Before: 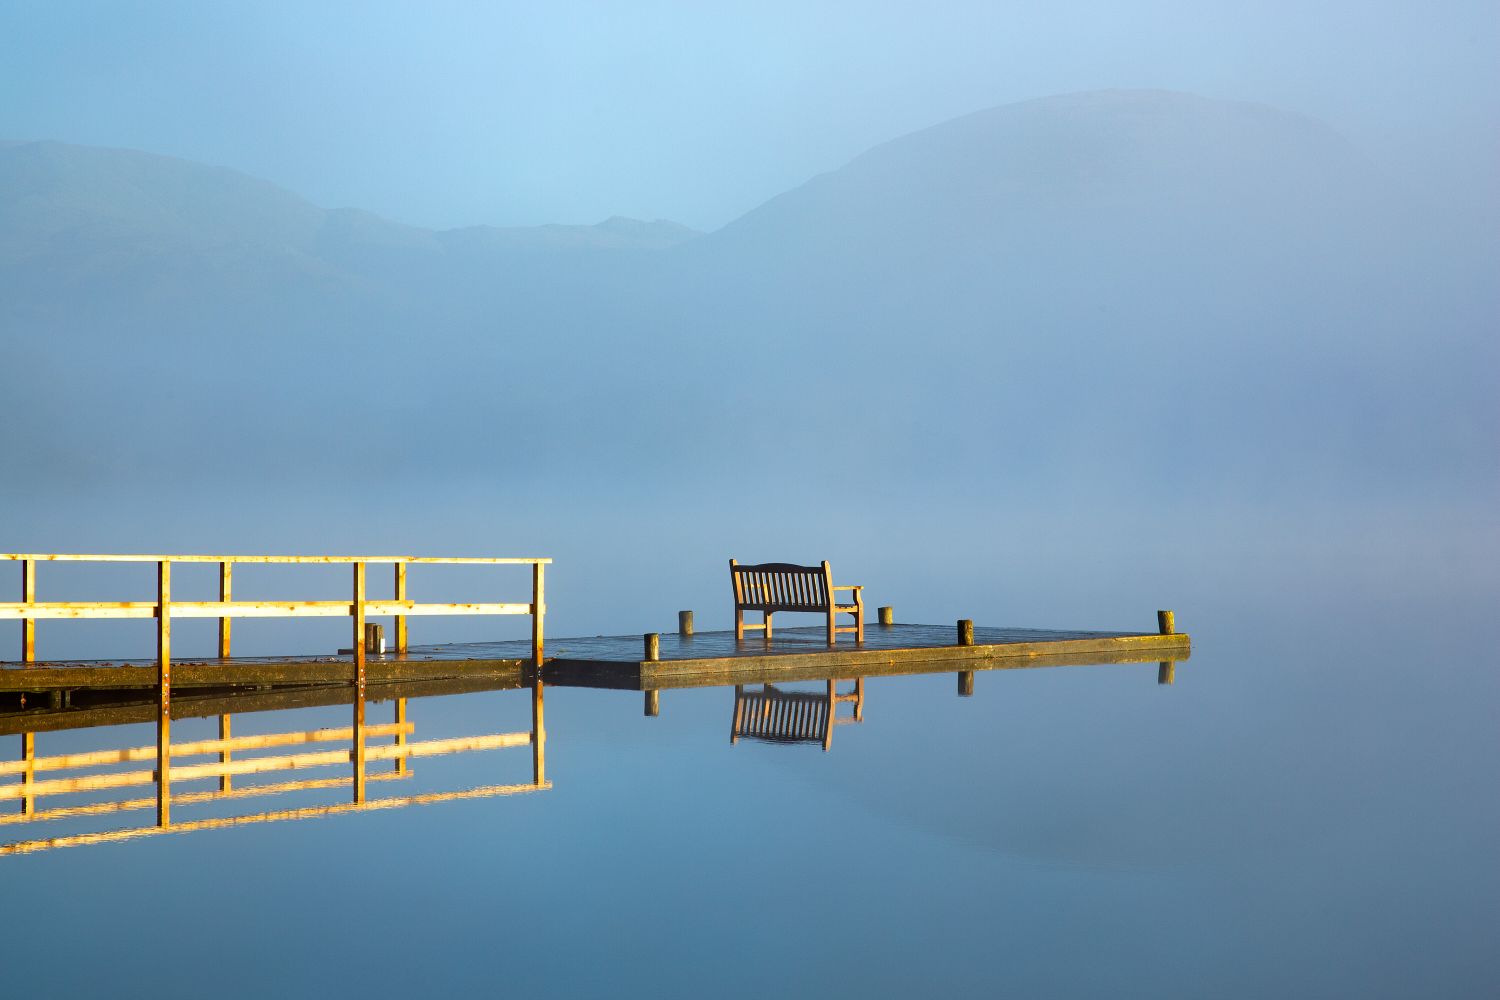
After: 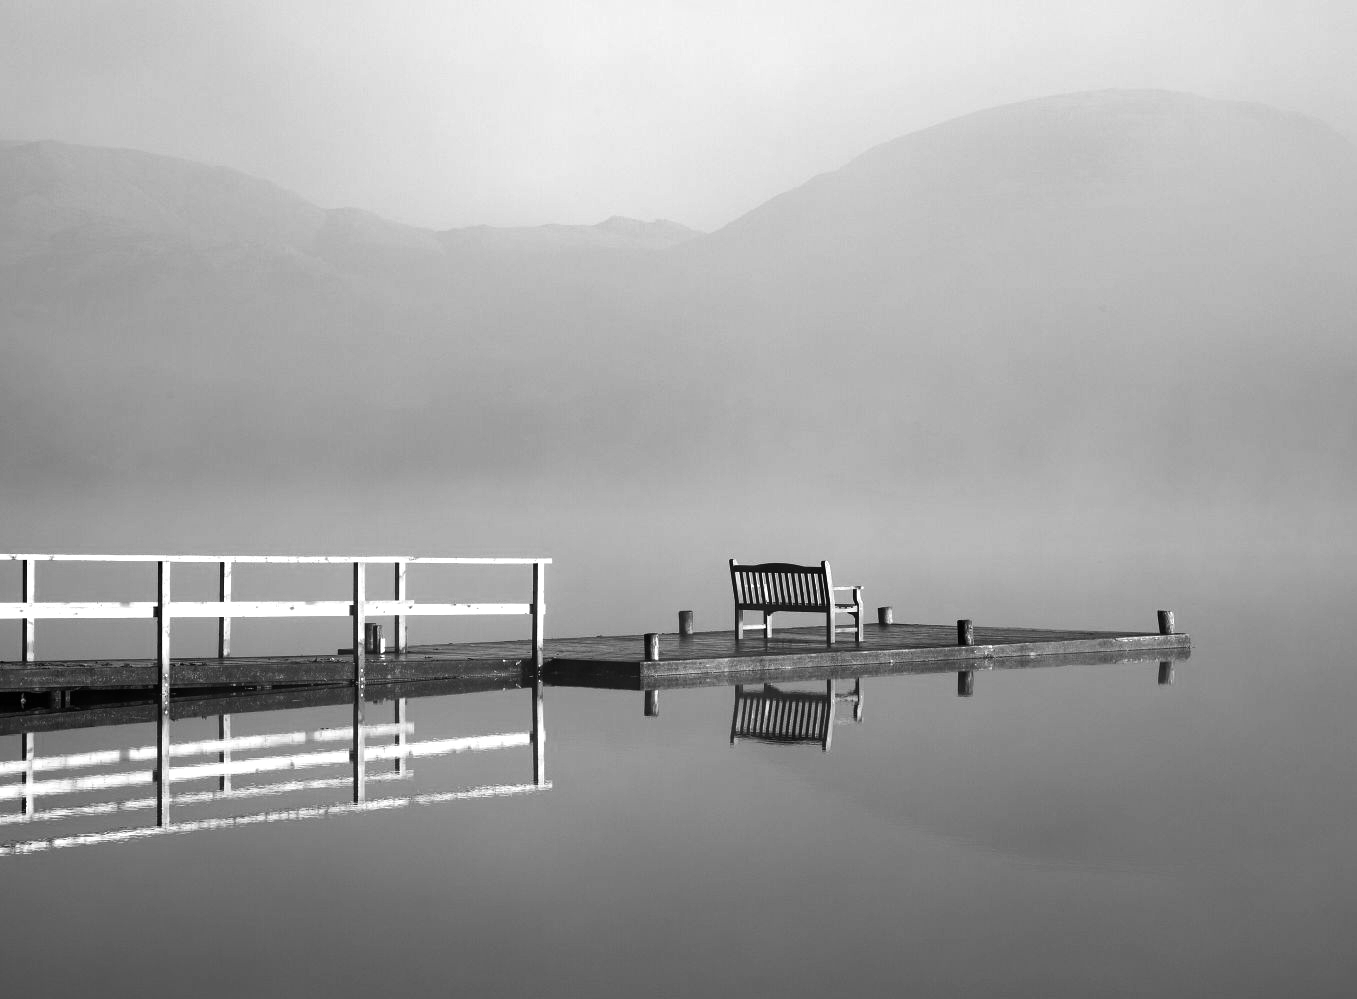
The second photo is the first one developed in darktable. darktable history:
crop: right 9.509%, bottom 0.031%
color balance rgb: perceptual brilliance grading › highlights 14.29%, perceptual brilliance grading › mid-tones -5.92%, perceptual brilliance grading › shadows -26.83%, global vibrance 31.18%
monochrome: on, module defaults
